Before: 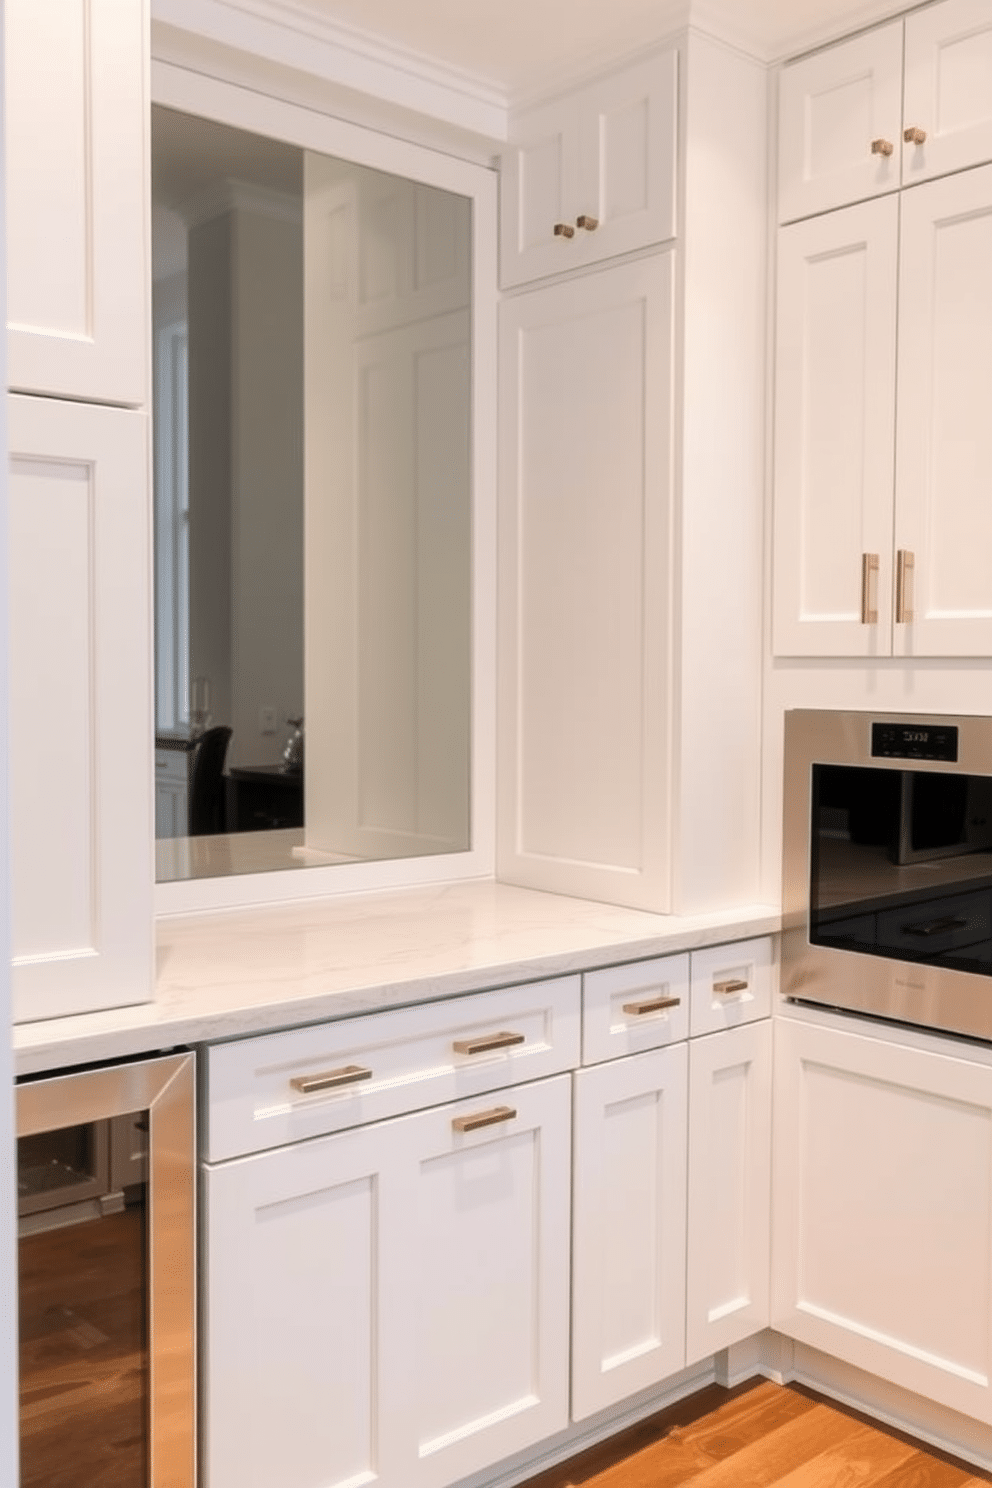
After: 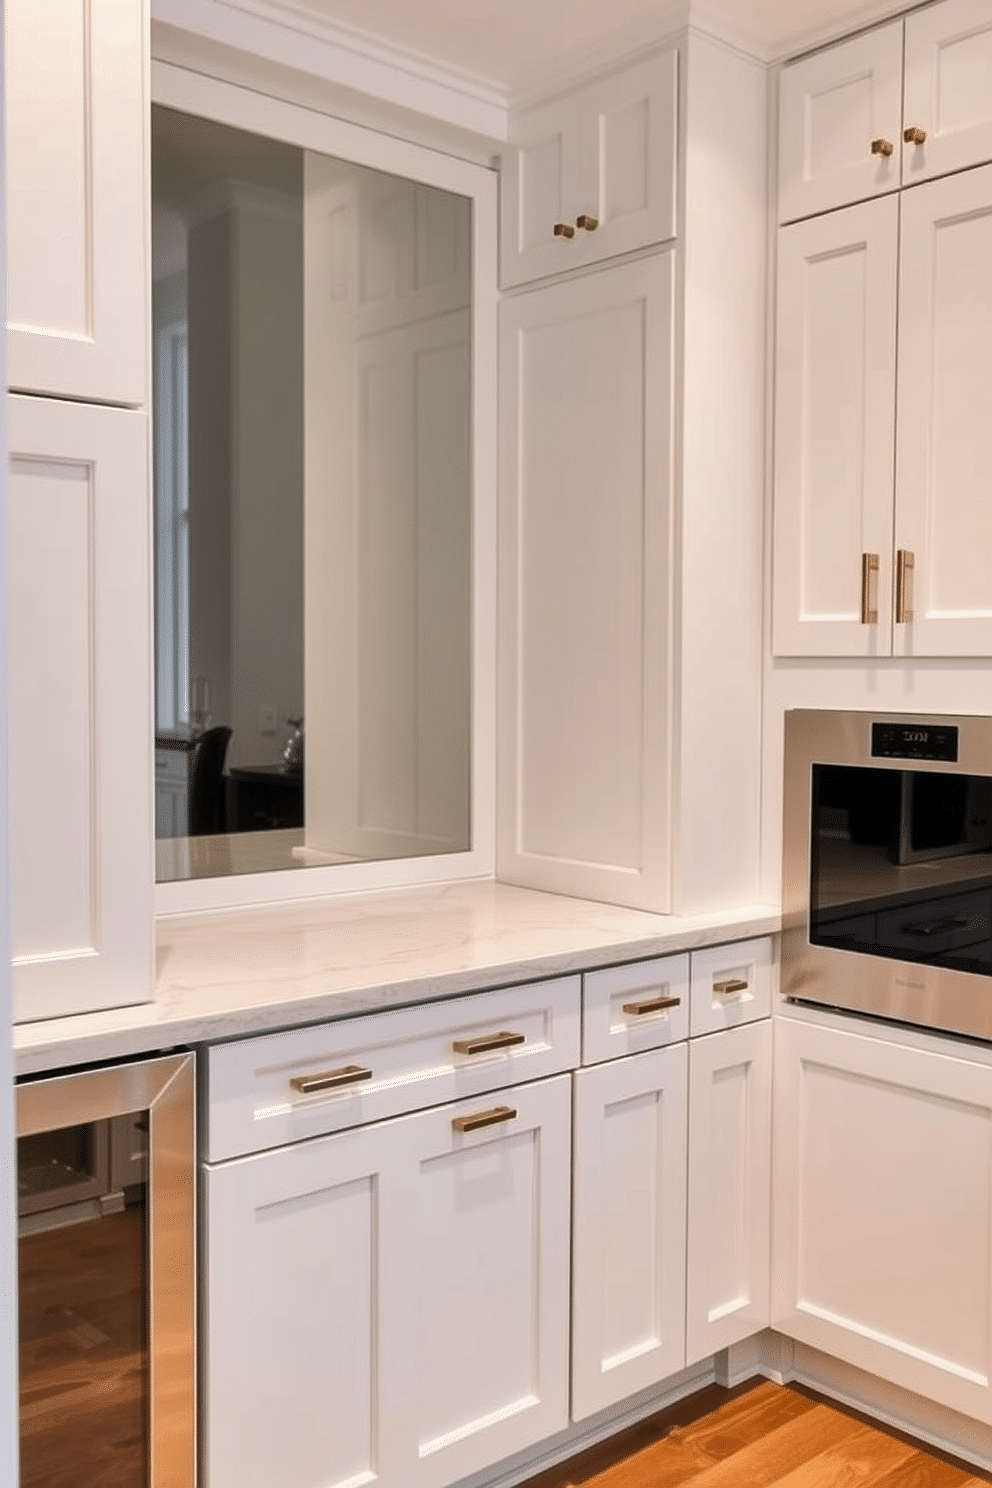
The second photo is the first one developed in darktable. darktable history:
shadows and highlights: highlights color adjustment 73.96%, soften with gaussian
sharpen: radius 1.002
